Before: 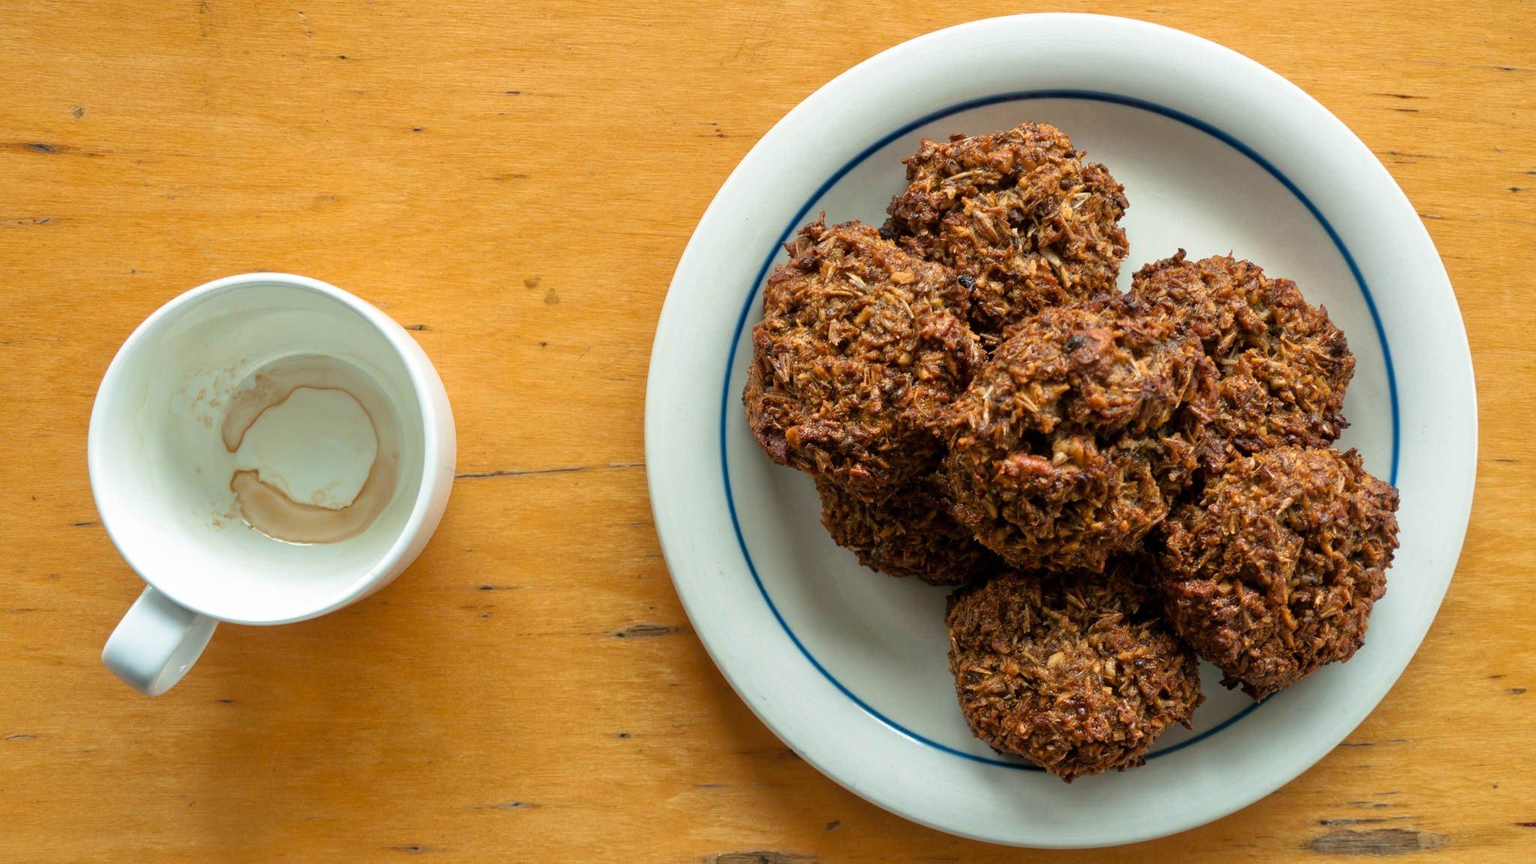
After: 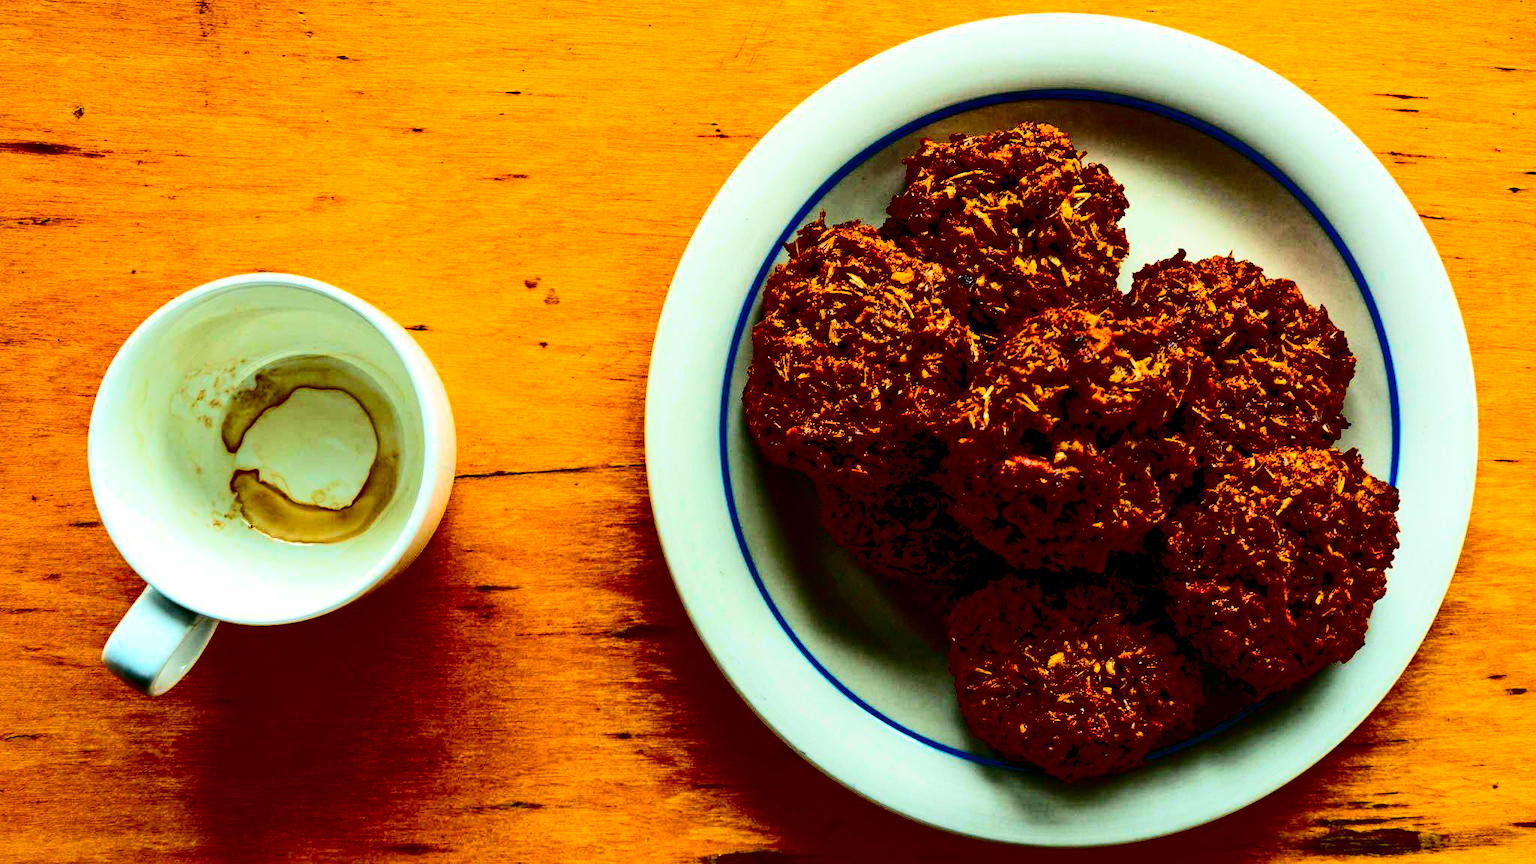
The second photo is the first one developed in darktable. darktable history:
contrast brightness saturation: contrast 0.754, brightness -0.985, saturation 0.985
color balance rgb: global offset › luminance -0.506%, linear chroma grading › global chroma 42.634%, perceptual saturation grading › global saturation -1.563%, perceptual saturation grading › highlights -7.343%, perceptual saturation grading › mid-tones 8.315%, perceptual saturation grading › shadows 4.757%
